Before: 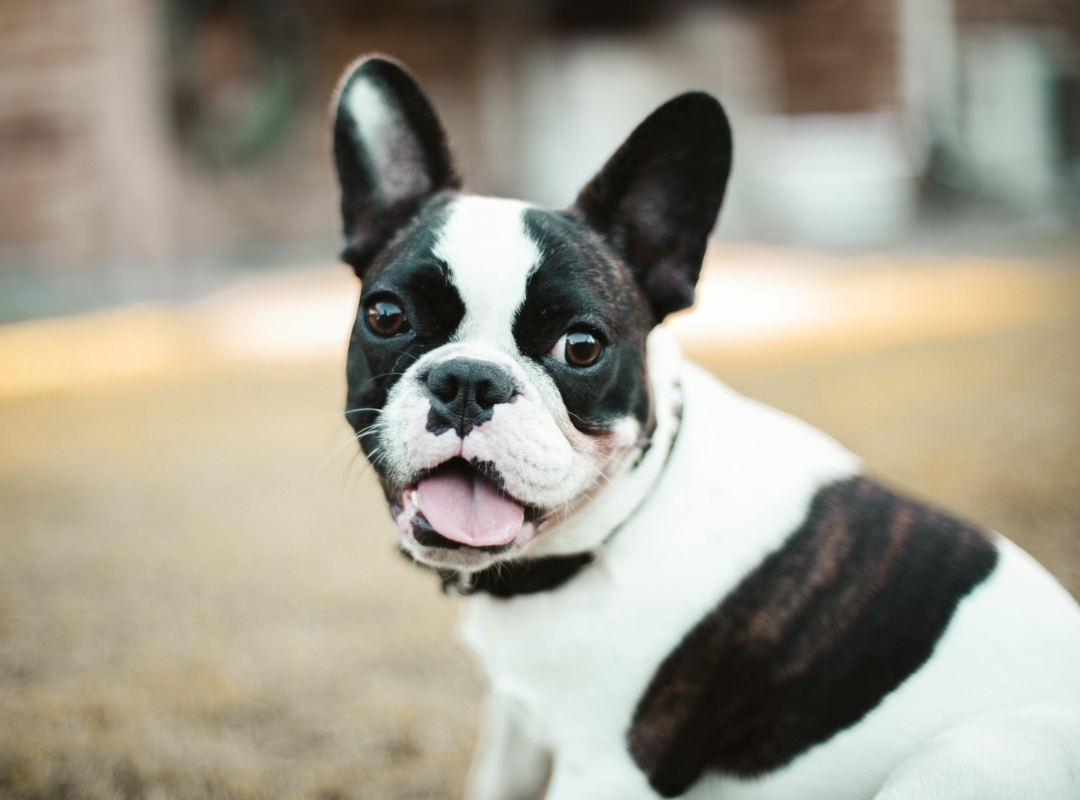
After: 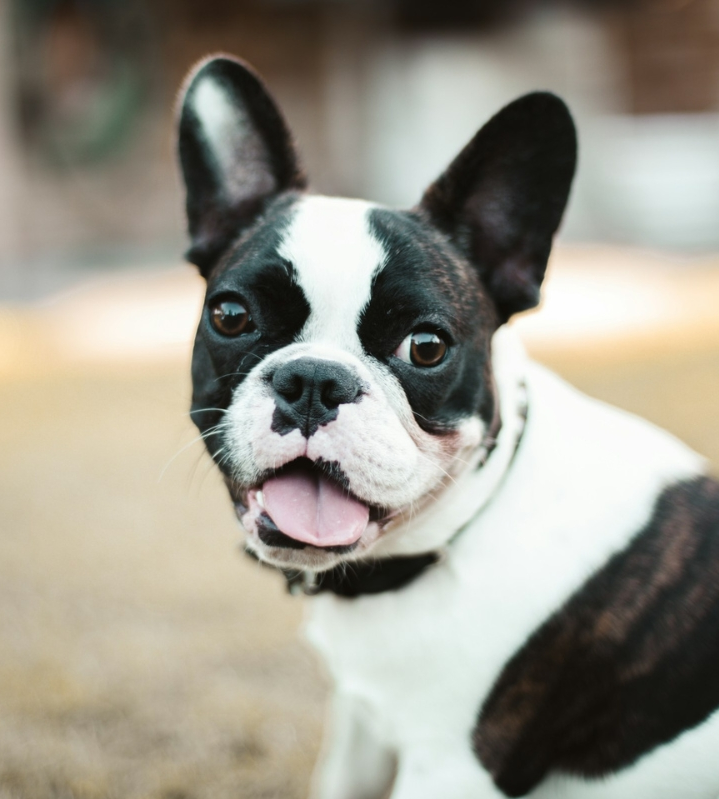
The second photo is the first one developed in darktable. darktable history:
crop and rotate: left 14.385%, right 18.981%
